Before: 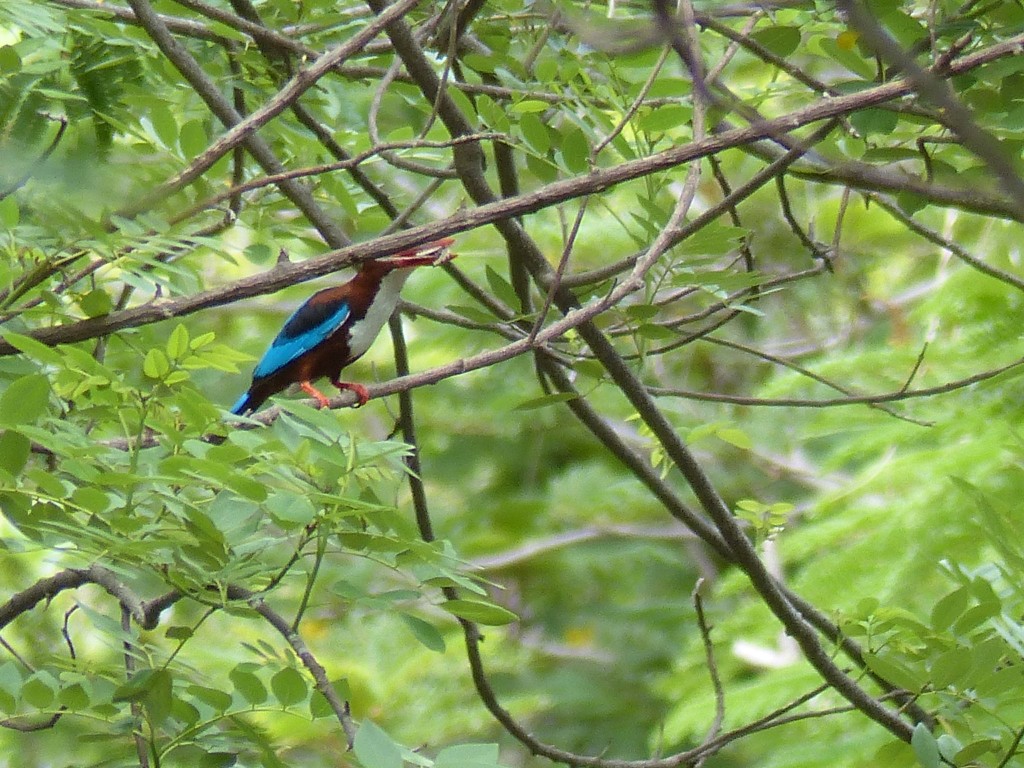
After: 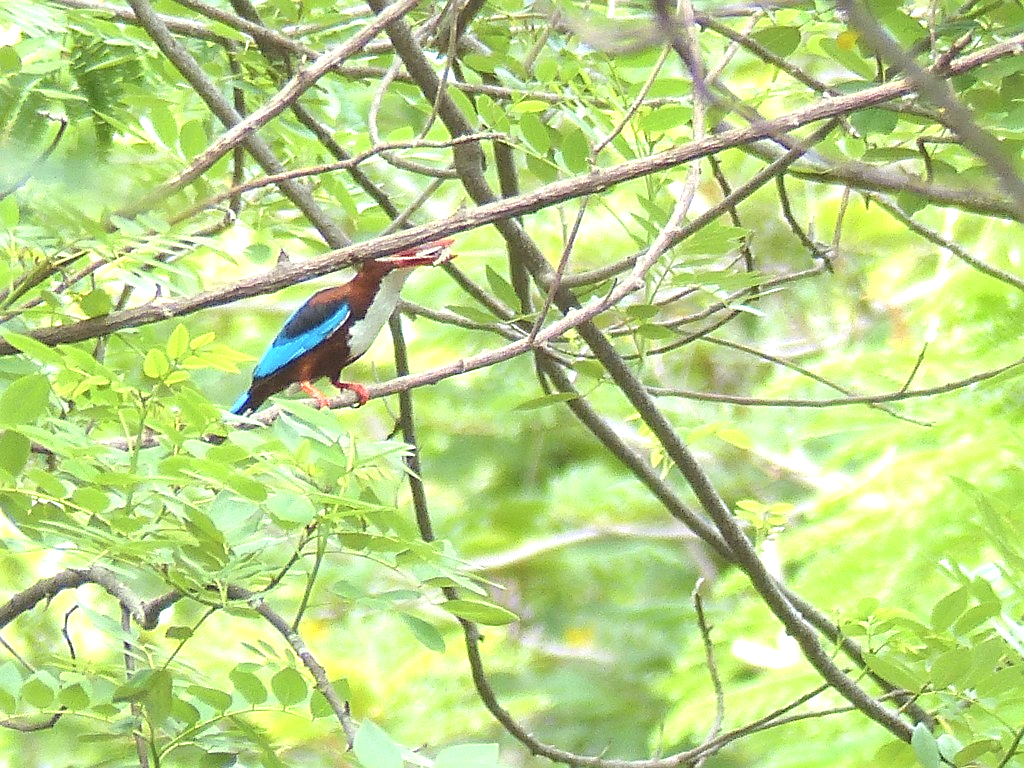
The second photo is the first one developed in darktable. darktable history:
exposure: black level correction 0, exposure 1.457 EV, compensate exposure bias true, compensate highlight preservation false
sharpen: on, module defaults
tone equalizer: on, module defaults
contrast brightness saturation: contrast -0.16, brightness 0.044, saturation -0.129
